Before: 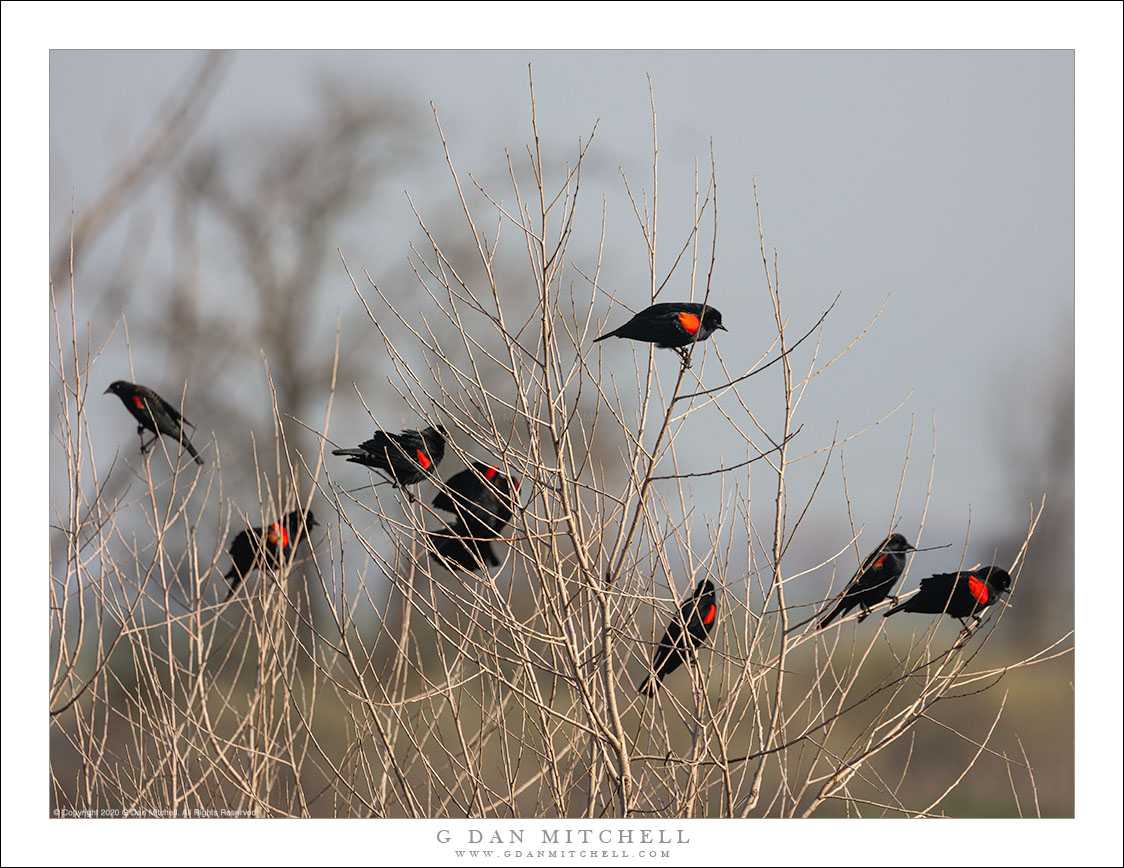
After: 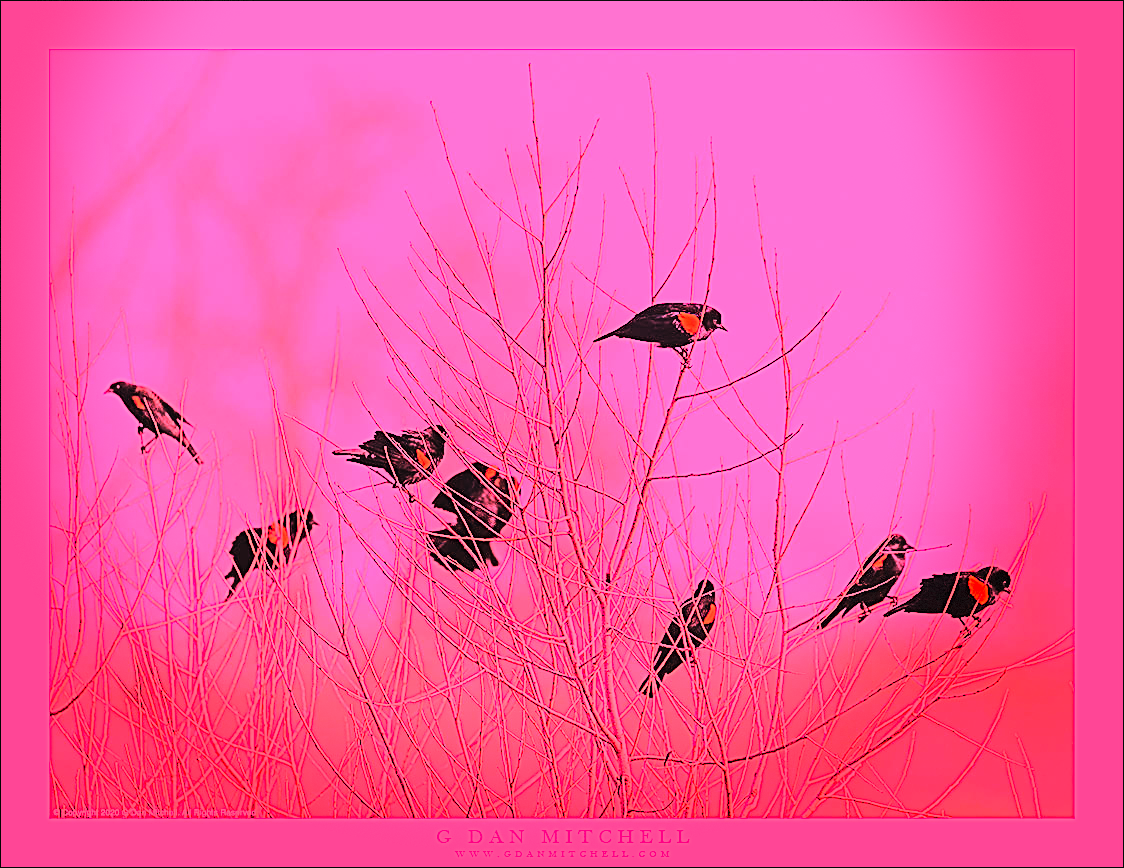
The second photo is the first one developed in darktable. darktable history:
white balance: red 4.26, blue 1.802
vignetting: fall-off start 68.33%, fall-off radius 30%, saturation 0.042, center (-0.066, -0.311), width/height ratio 0.992, shape 0.85, dithering 8-bit output
exposure: black level correction -0.014, exposure -0.193 EV, compensate highlight preservation false
sharpen: on, module defaults
rgb curve: curves: ch0 [(0, 0) (0.21, 0.15) (0.24, 0.21) (0.5, 0.75) (0.75, 0.96) (0.89, 0.99) (1, 1)]; ch1 [(0, 0.02) (0.21, 0.13) (0.25, 0.2) (0.5, 0.67) (0.75, 0.9) (0.89, 0.97) (1, 1)]; ch2 [(0, 0.02) (0.21, 0.13) (0.25, 0.2) (0.5, 0.67) (0.75, 0.9) (0.89, 0.97) (1, 1)], compensate middle gray true
